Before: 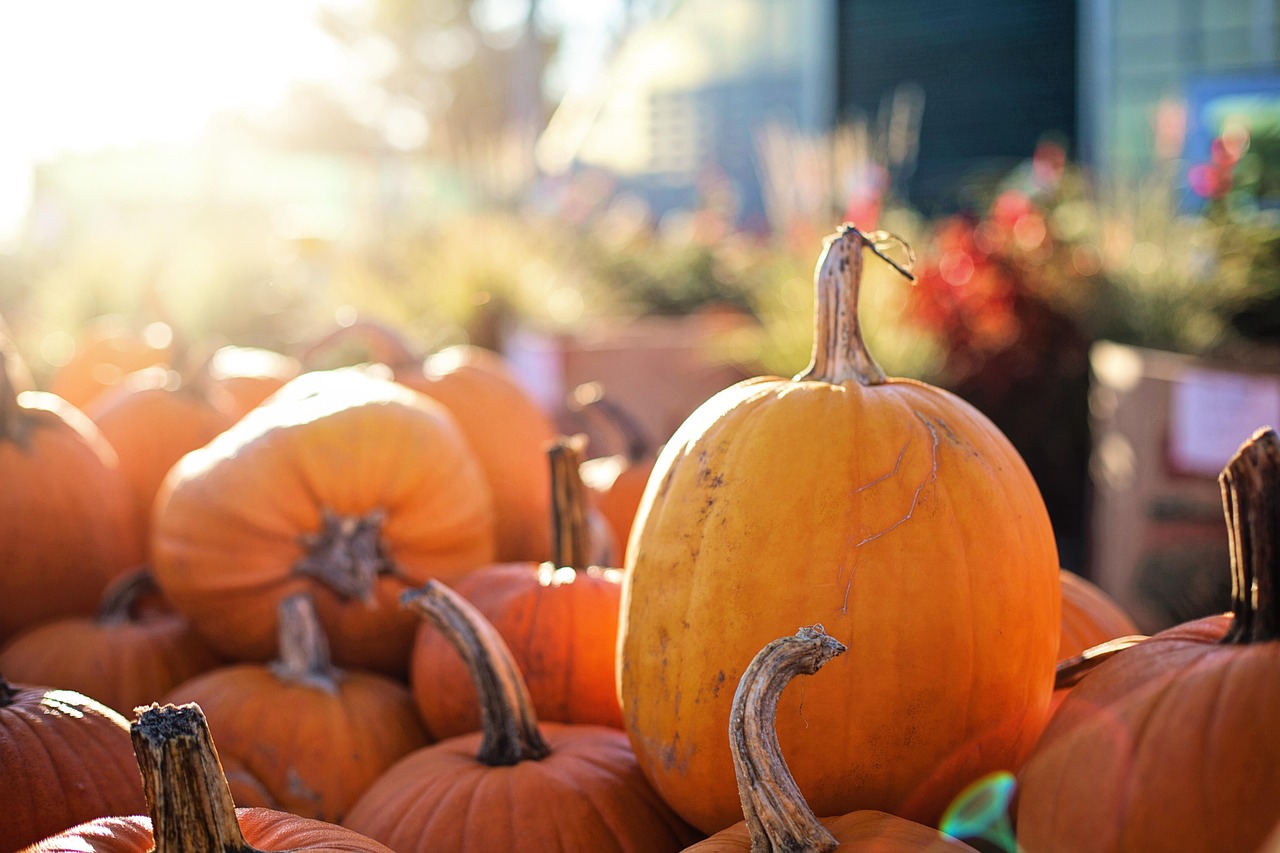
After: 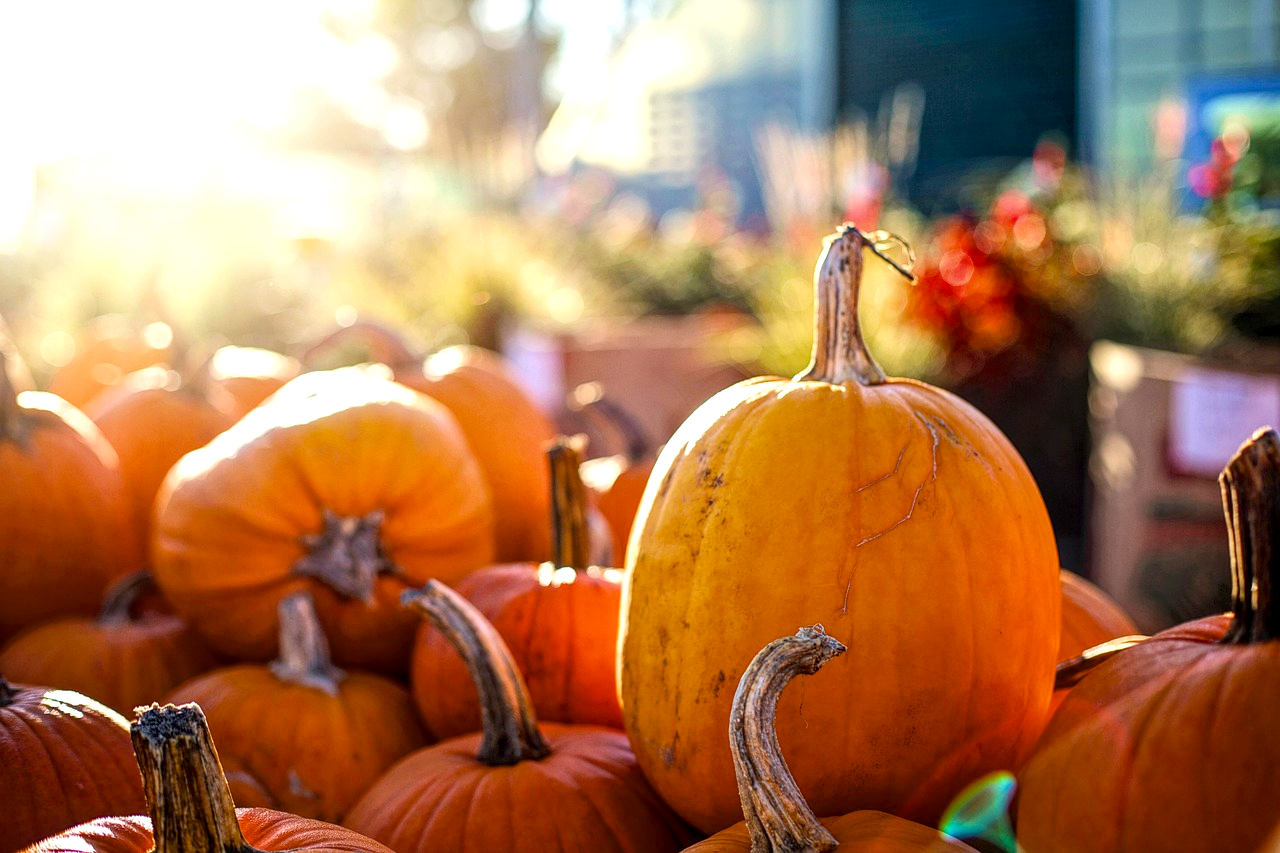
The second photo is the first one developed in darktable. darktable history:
color balance rgb: linear chroma grading › shadows 16%, perceptual saturation grading › global saturation 8%, perceptual saturation grading › shadows 4%, perceptual brilliance grading › global brilliance 2%, perceptual brilliance grading › highlights 8%, perceptual brilliance grading › shadows -4%, global vibrance 16%, saturation formula JzAzBz (2021)
local contrast: detail 130%
